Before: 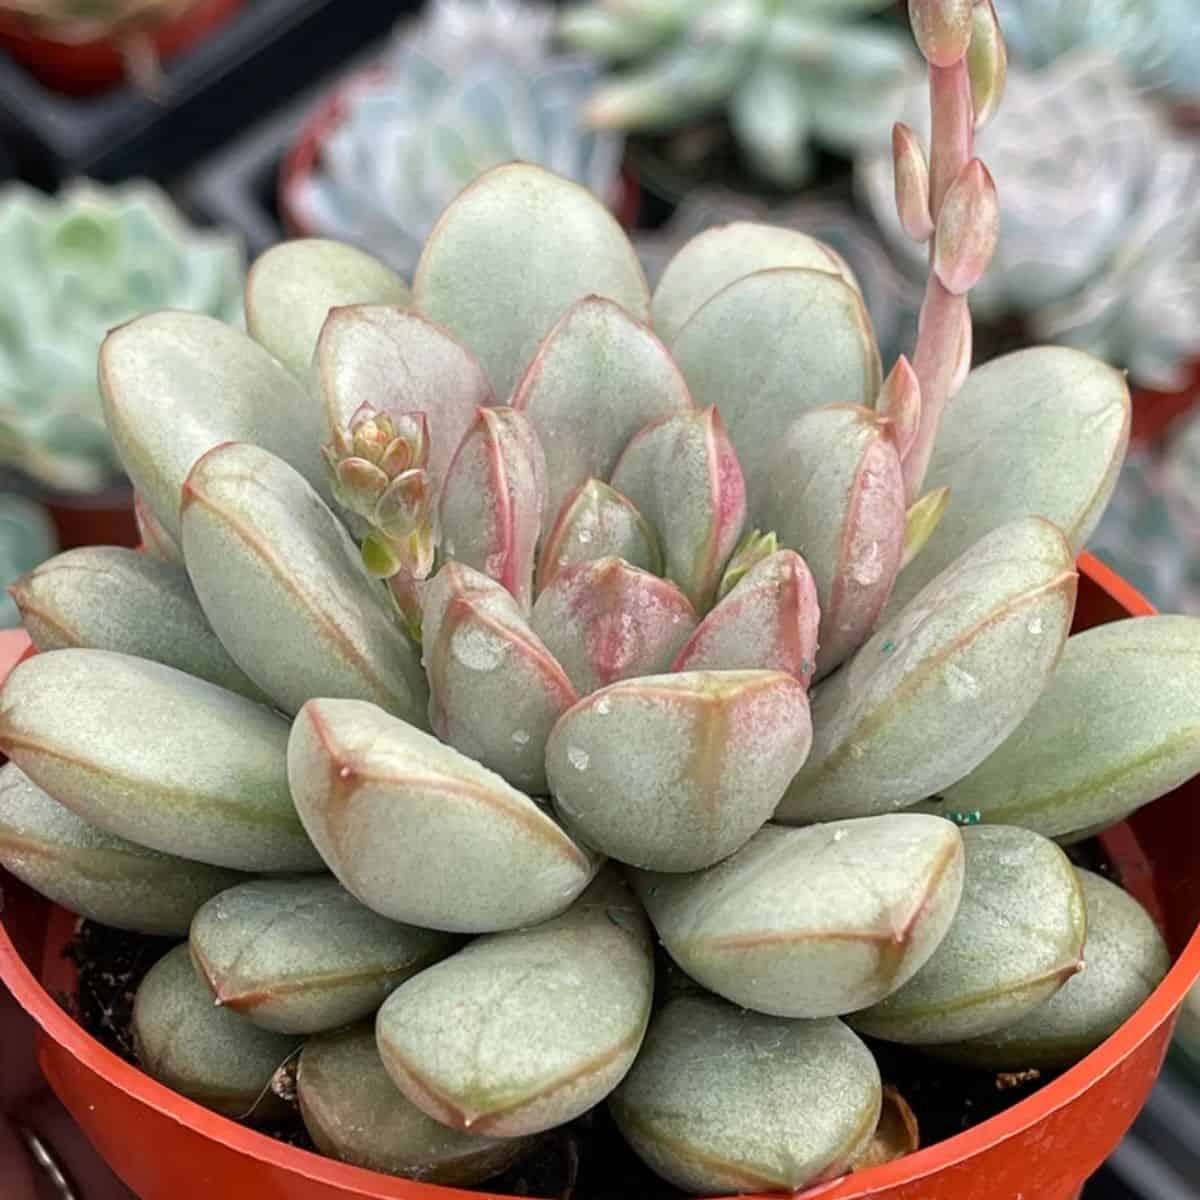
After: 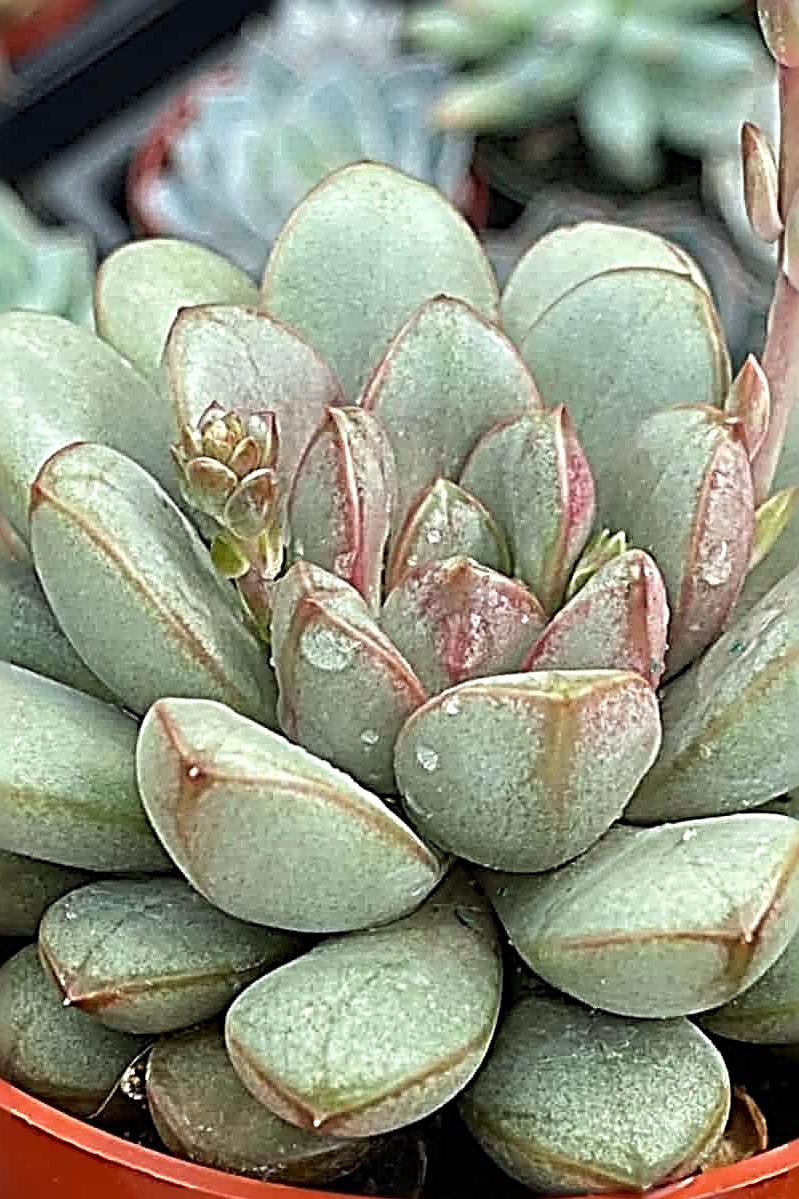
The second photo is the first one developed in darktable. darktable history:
color correction: highlights a* -6.69, highlights b* 0.49
sharpen: radius 4.001, amount 2
crop and rotate: left 12.648%, right 20.685%
